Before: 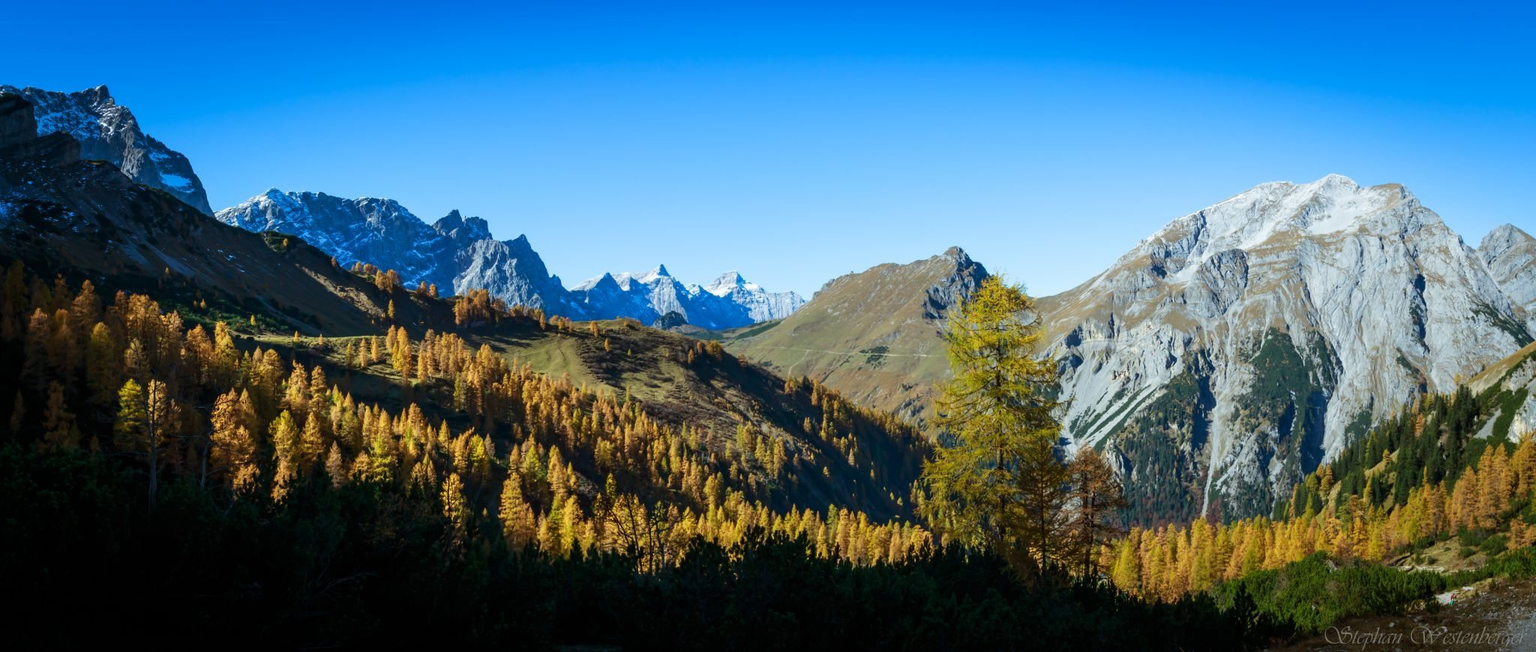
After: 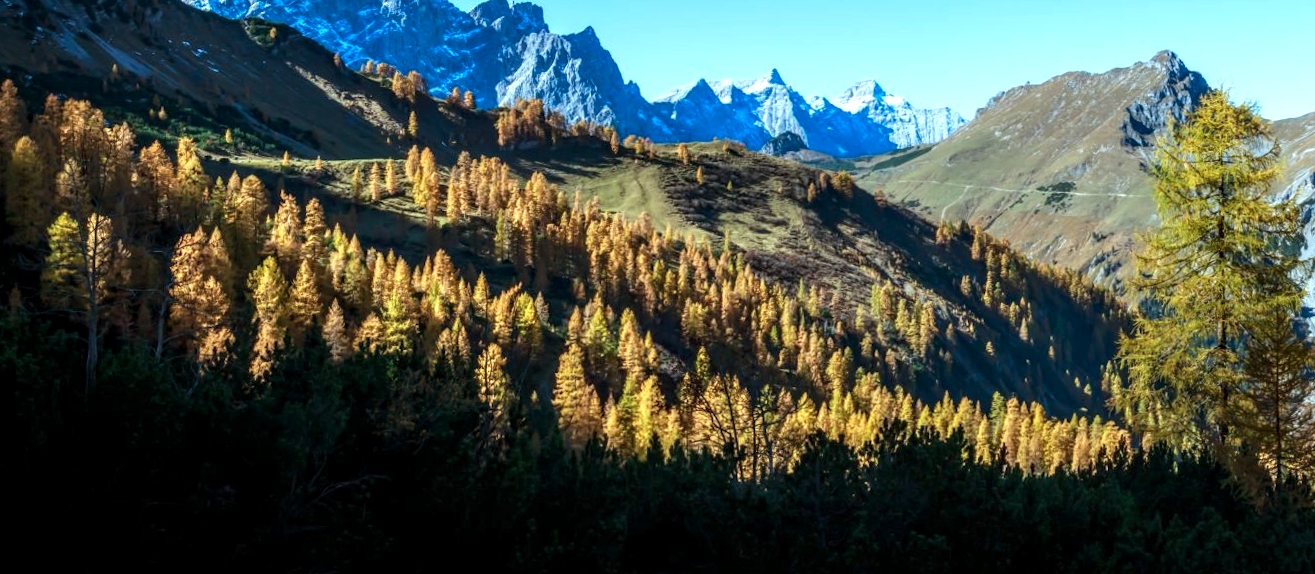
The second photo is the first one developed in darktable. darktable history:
exposure: exposure 0.492 EV, compensate highlight preservation false
crop and rotate: angle -0.762°, left 3.937%, top 31.868%, right 29.843%
local contrast: detail 130%
color correction: highlights a* -3.97, highlights b* -10.76
